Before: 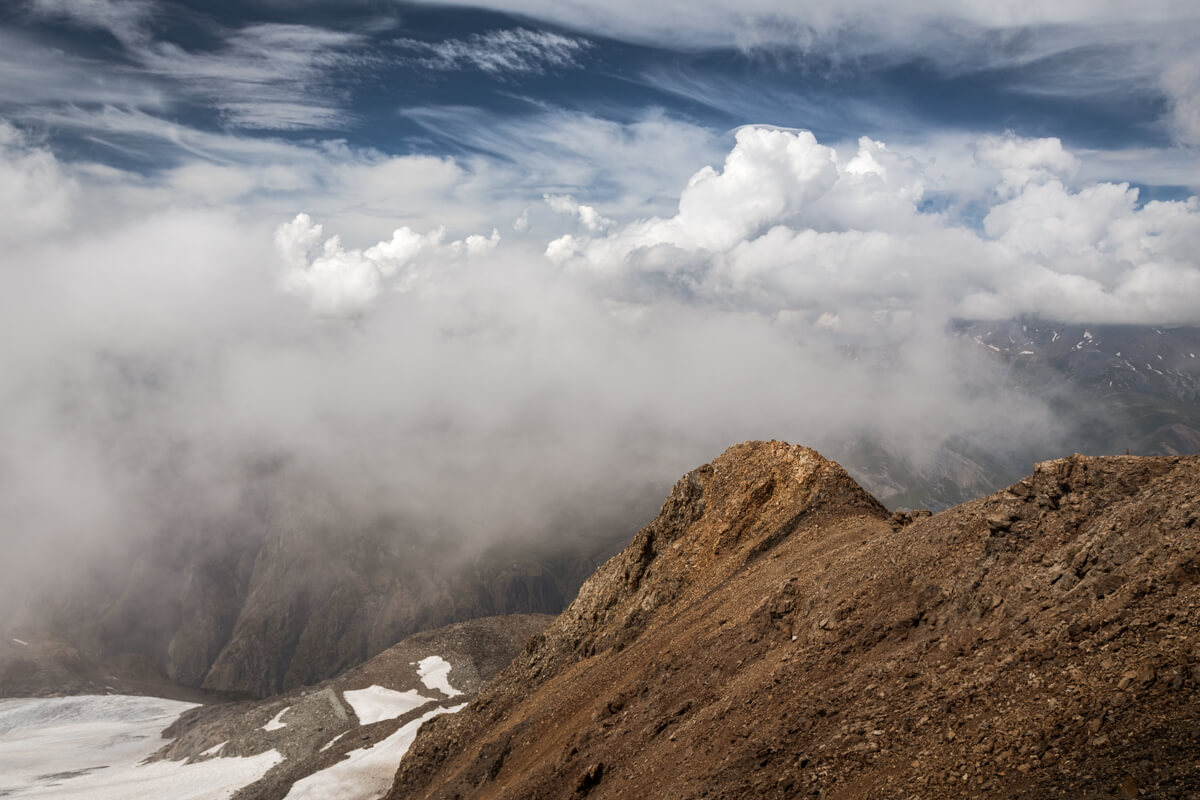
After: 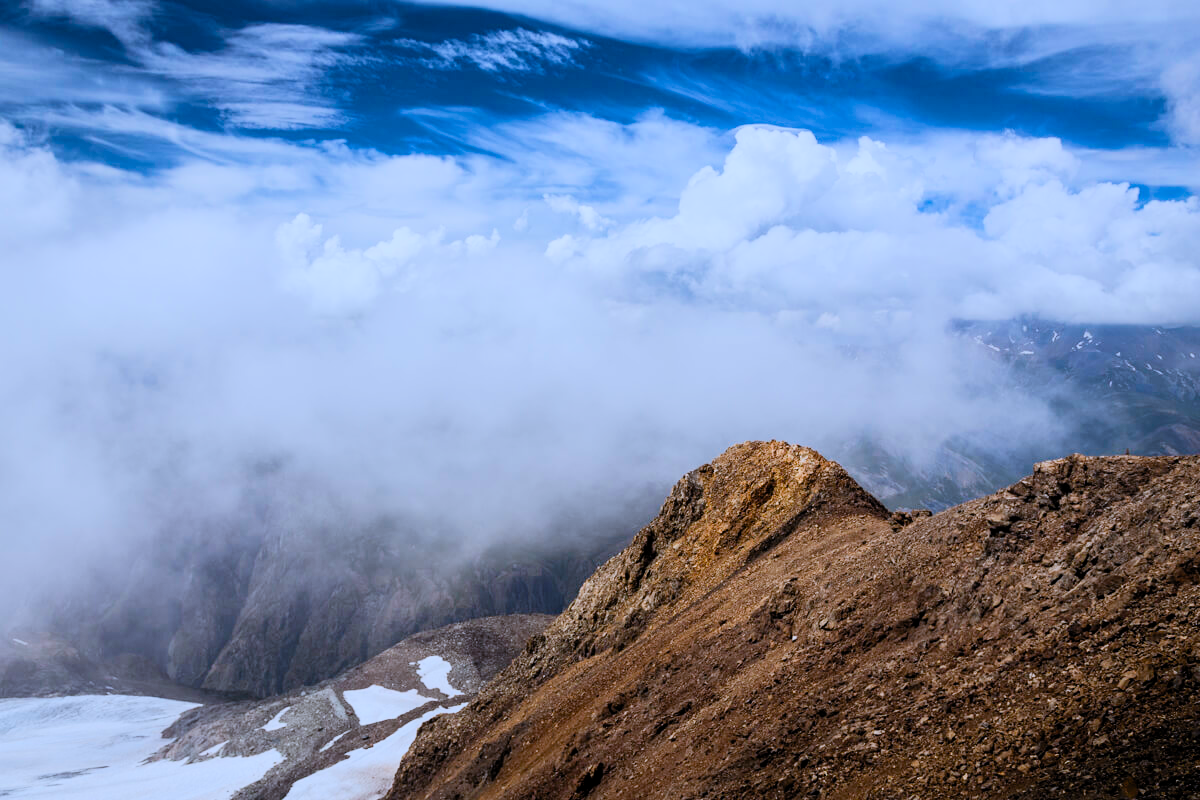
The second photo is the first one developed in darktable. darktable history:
contrast brightness saturation: contrast 0.204, brightness 0.164, saturation 0.218
filmic rgb: middle gray luminance 28.75%, black relative exposure -10.38 EV, white relative exposure 5.51 EV, target black luminance 0%, hardness 3.95, latitude 2%, contrast 1.128, highlights saturation mix 5.46%, shadows ↔ highlights balance 15.7%
exposure: black level correction 0.002, exposure -0.108 EV, compensate highlight preservation false
color calibration: gray › normalize channels true, illuminant custom, x 0.39, y 0.392, temperature 3861.17 K, gamut compression 0.015
color balance rgb: perceptual saturation grading › global saturation 20%, perceptual saturation grading › highlights 2.332%, perceptual saturation grading › shadows 49.615%, global vibrance 9.816%
